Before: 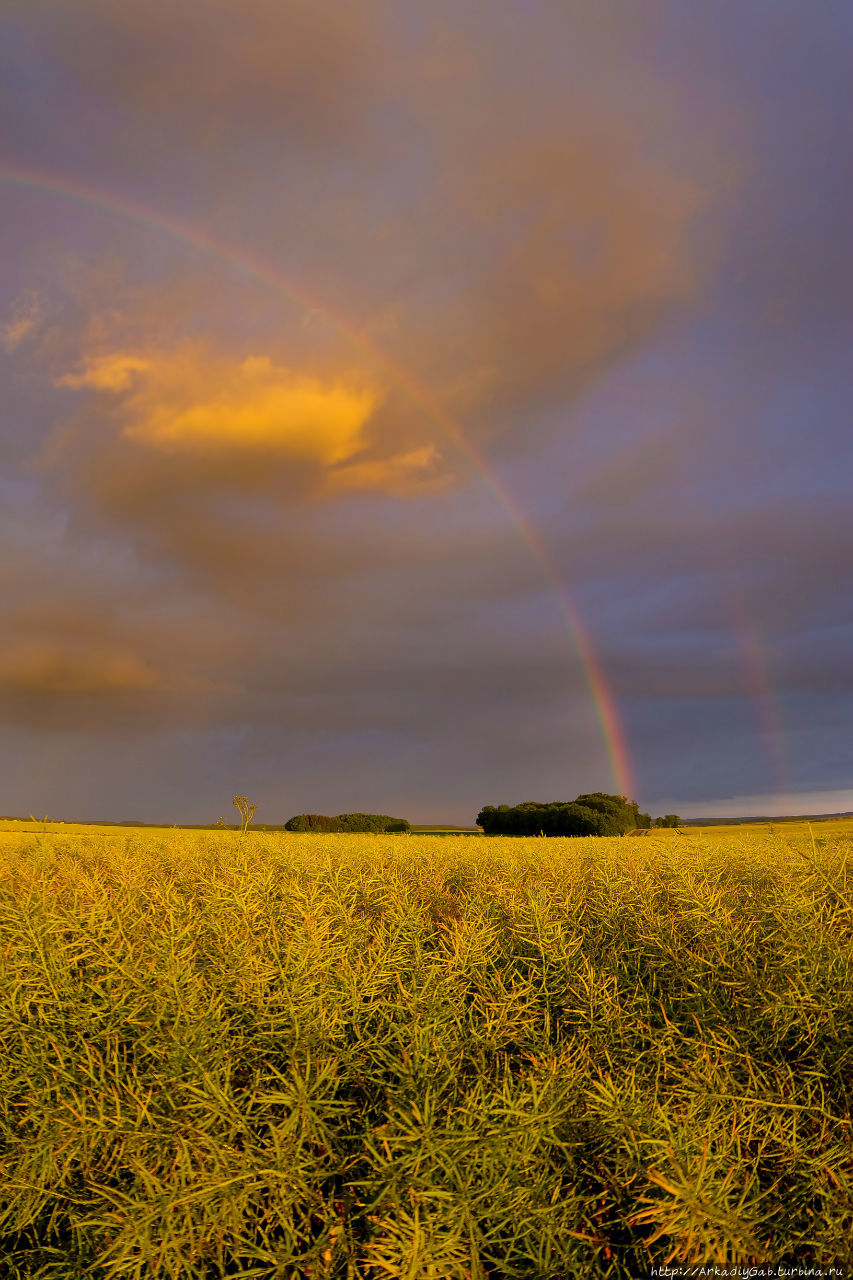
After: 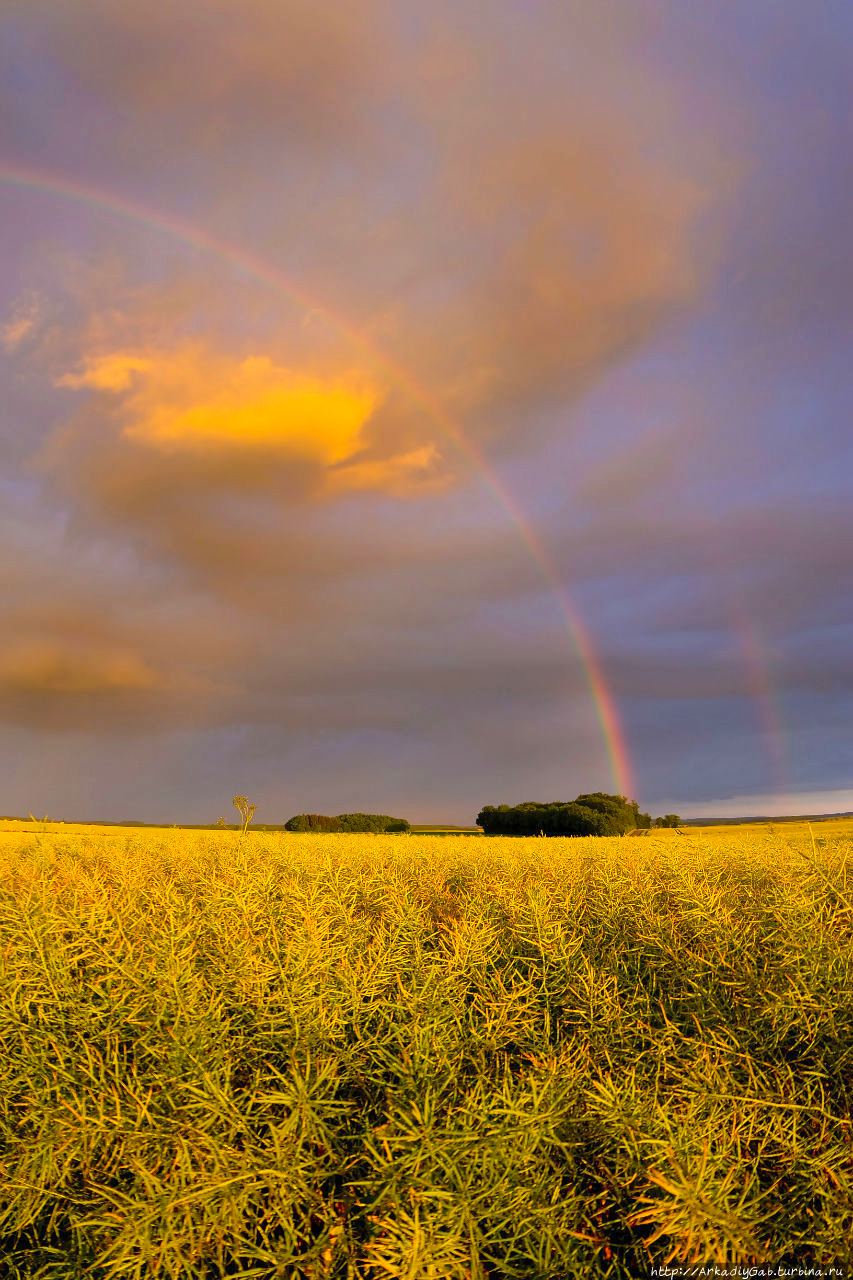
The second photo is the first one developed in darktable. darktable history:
contrast brightness saturation: contrast 0.197, brightness 0.163, saturation 0.226
